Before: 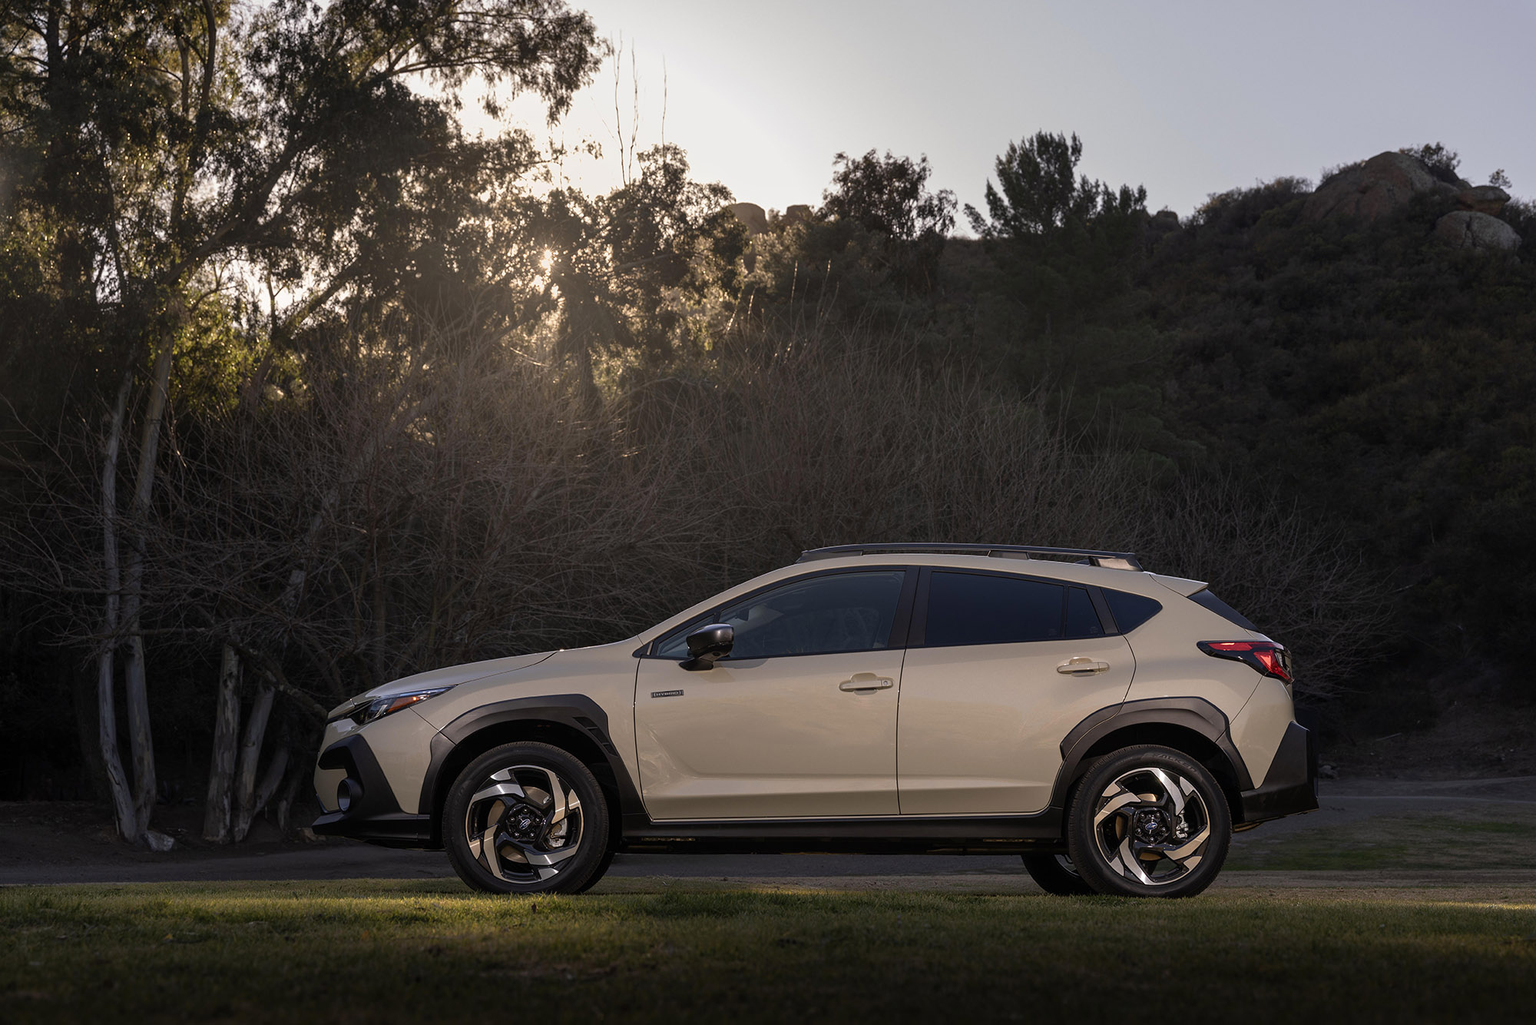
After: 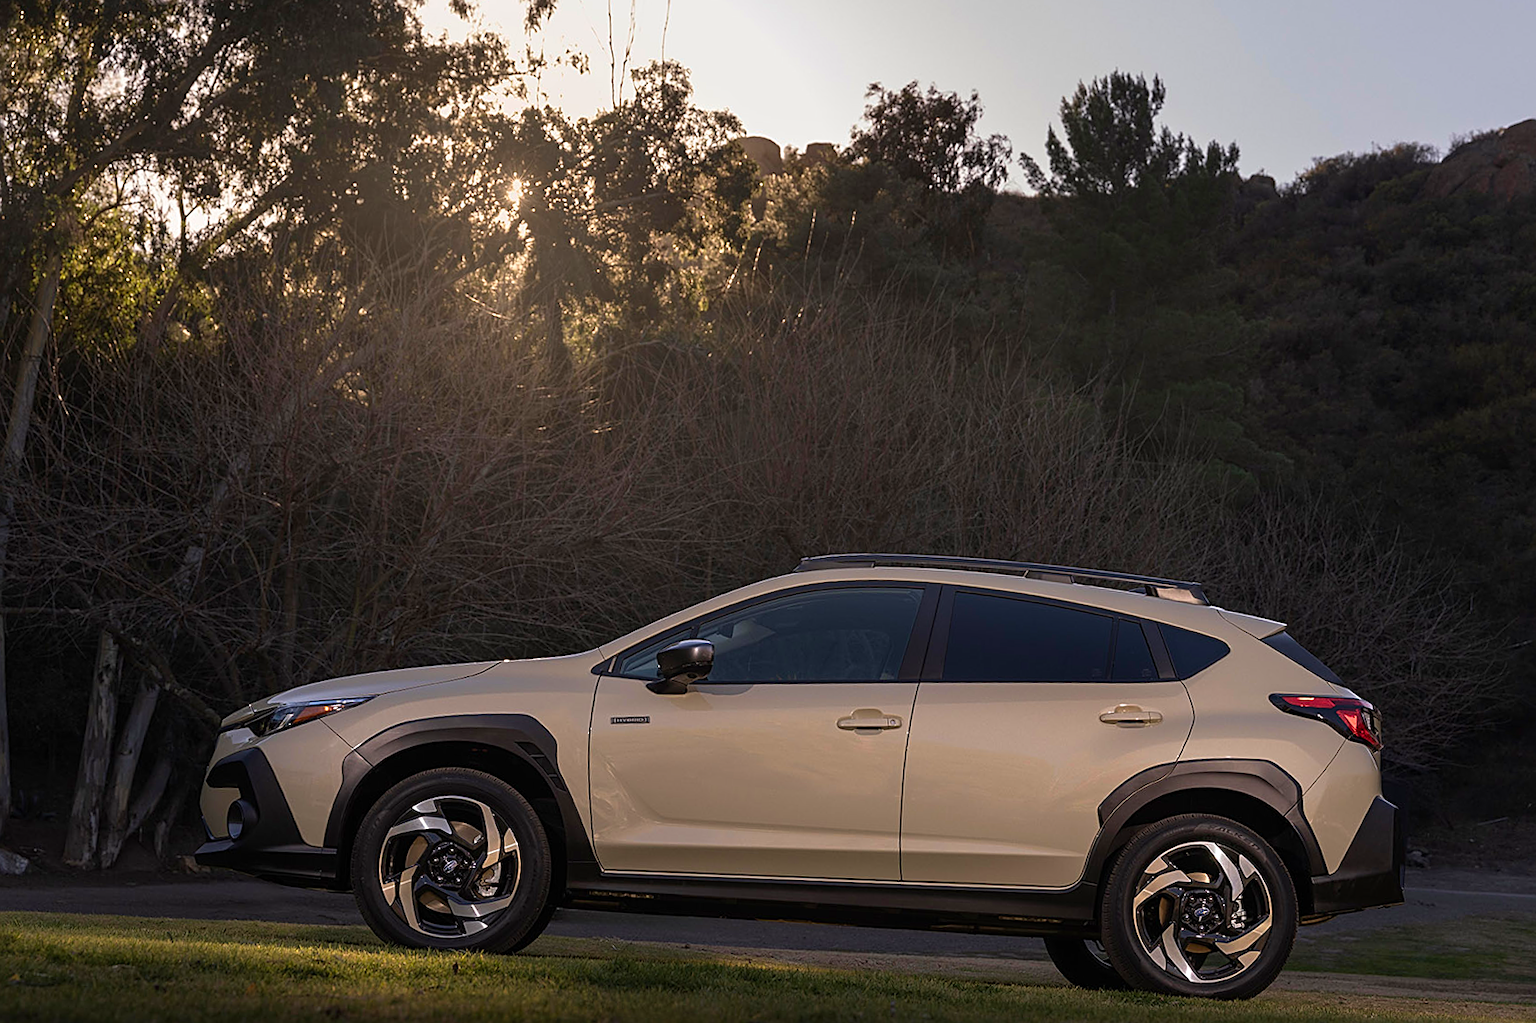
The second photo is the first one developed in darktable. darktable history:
velvia: on, module defaults
sharpen: on, module defaults
crop and rotate: angle -3.27°, left 5.211%, top 5.211%, right 4.607%, bottom 4.607%
